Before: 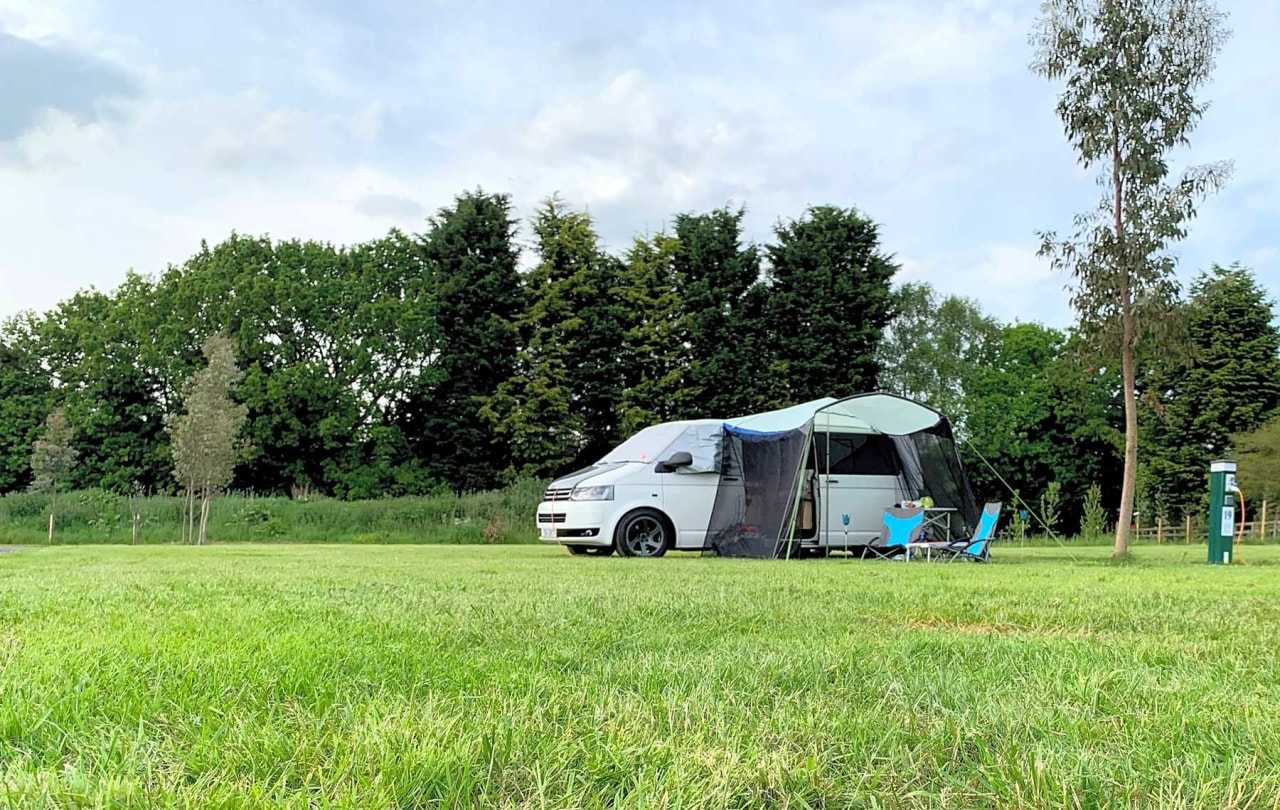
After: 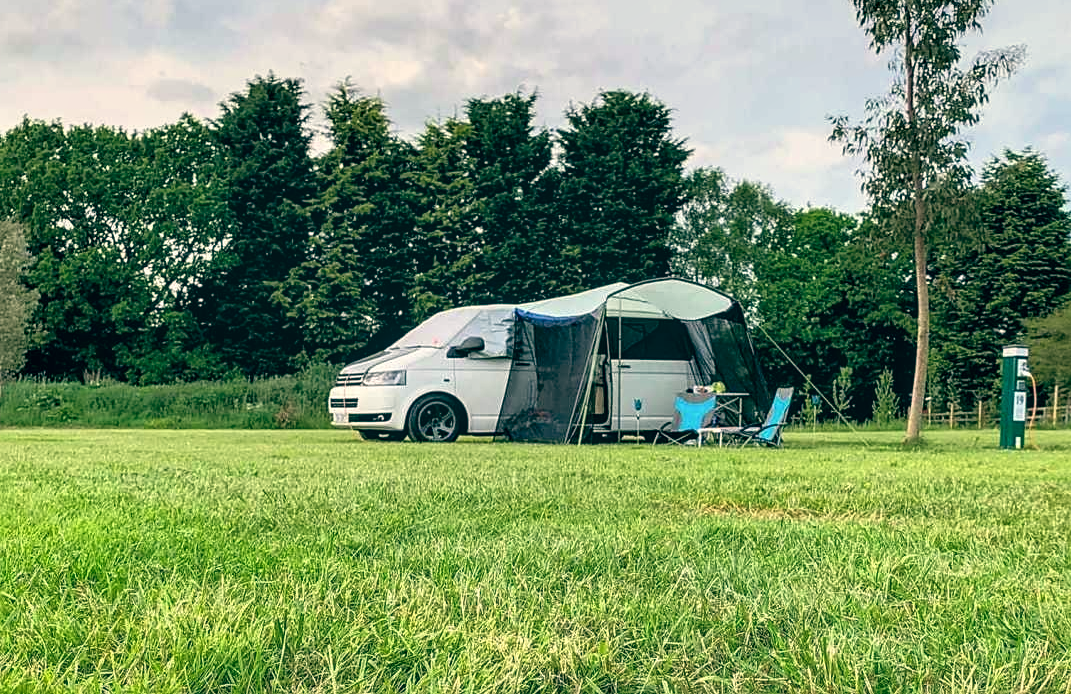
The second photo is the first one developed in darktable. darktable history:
contrast brightness saturation: contrast -0.28
color balance: lift [1.005, 0.99, 1.007, 1.01], gamma [1, 0.979, 1.011, 1.021], gain [0.923, 1.098, 1.025, 0.902], input saturation 90.45%, contrast 7.73%, output saturation 105.91%
crop: left 16.315%, top 14.246%
local contrast: highlights 80%, shadows 57%, detail 175%, midtone range 0.602
sharpen: amount 0.2
